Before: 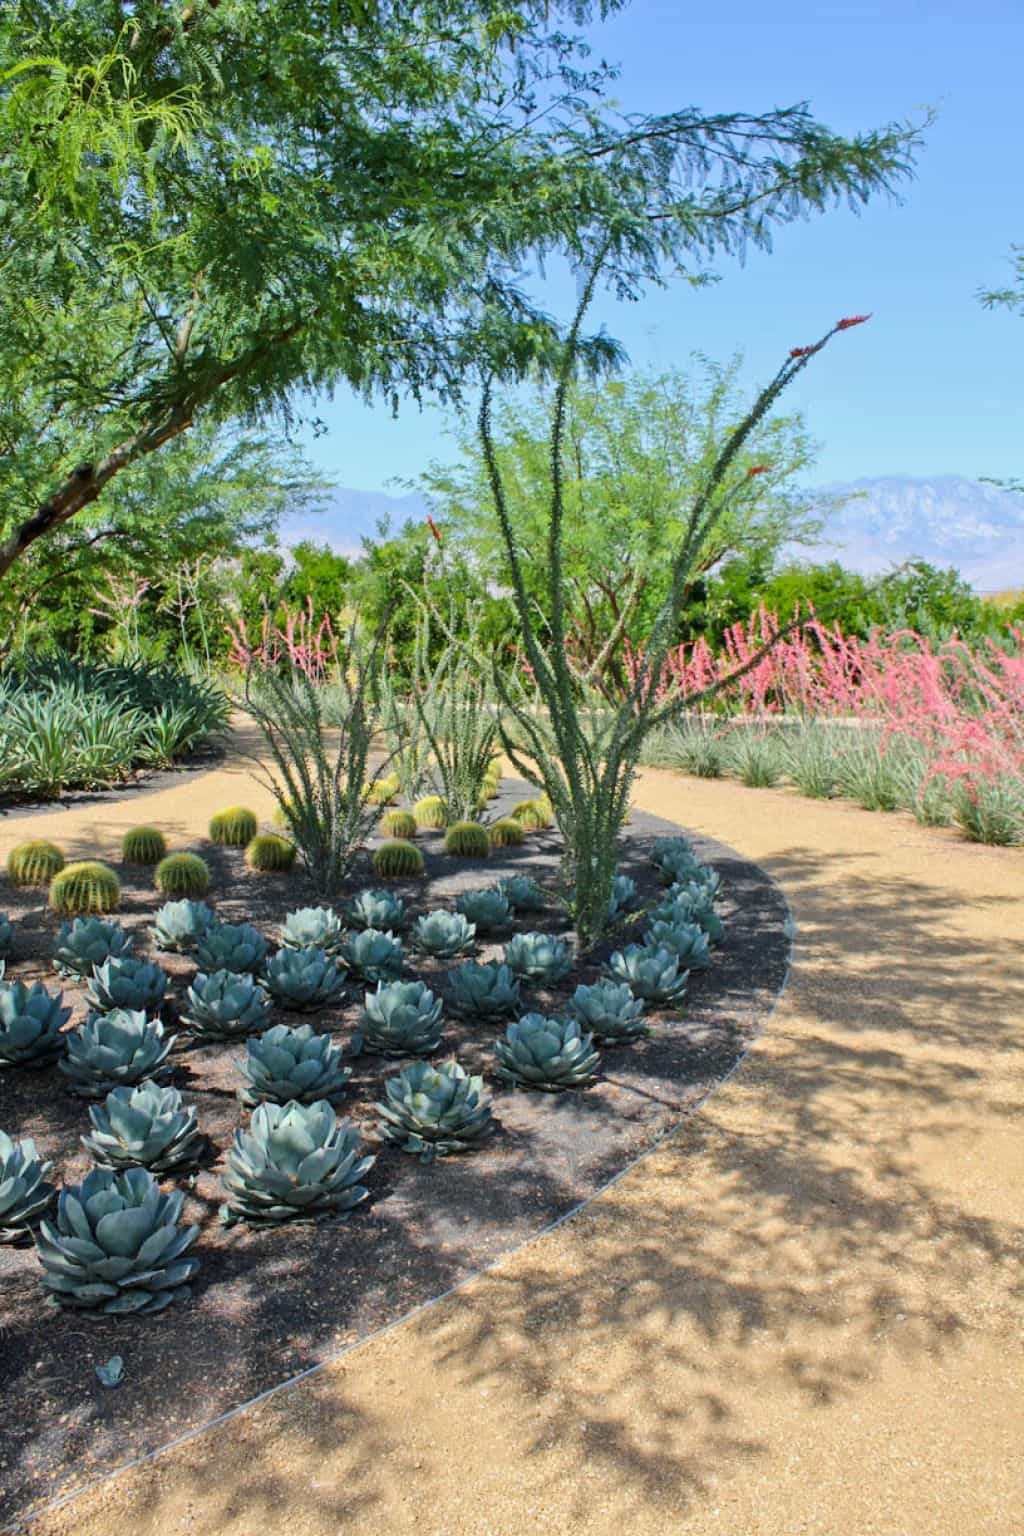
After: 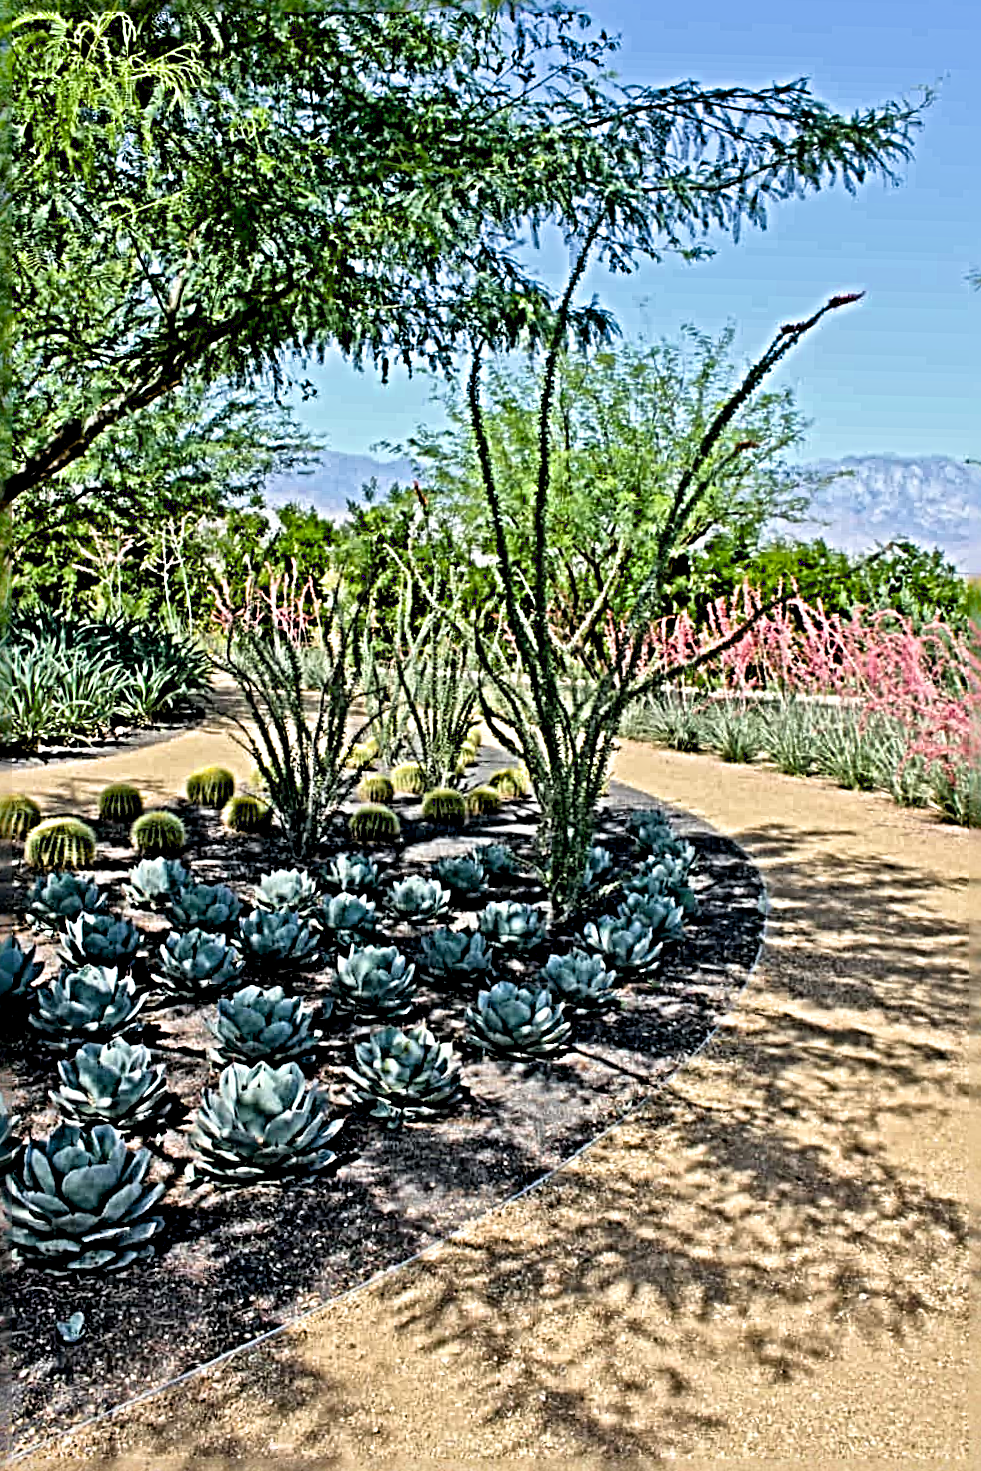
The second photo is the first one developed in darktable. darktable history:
rotate and perspective: crop left 0, crop top 0
filmic rgb: black relative exposure -9.5 EV, white relative exposure 3.02 EV, hardness 6.12
local contrast: mode bilateral grid, contrast 20, coarseness 50, detail 159%, midtone range 0.2
sharpen: radius 6.3, amount 1.8, threshold 0
crop and rotate: angle -1.69°
exposure: black level correction 0.016, exposure -0.009 EV, compensate highlight preservation false
